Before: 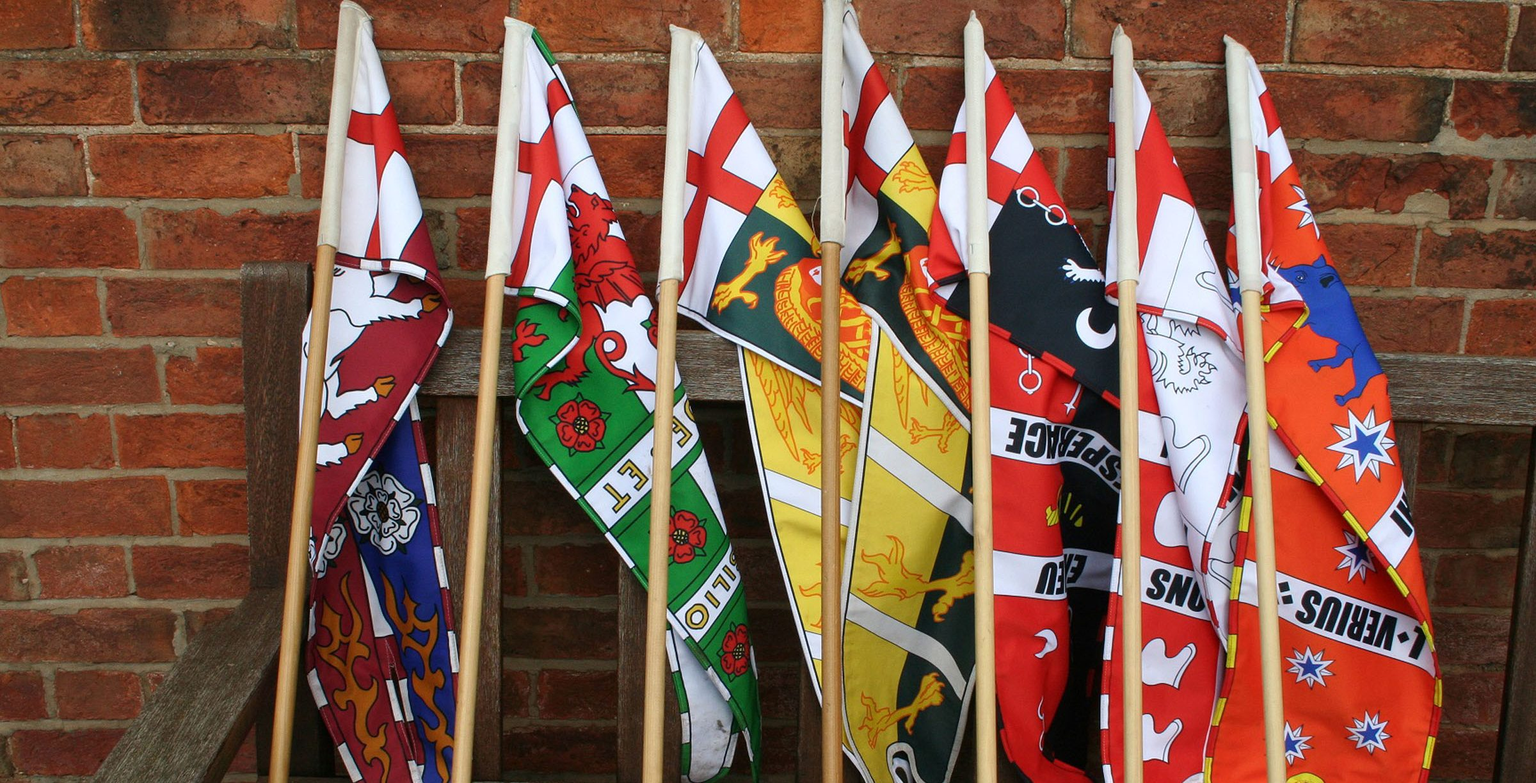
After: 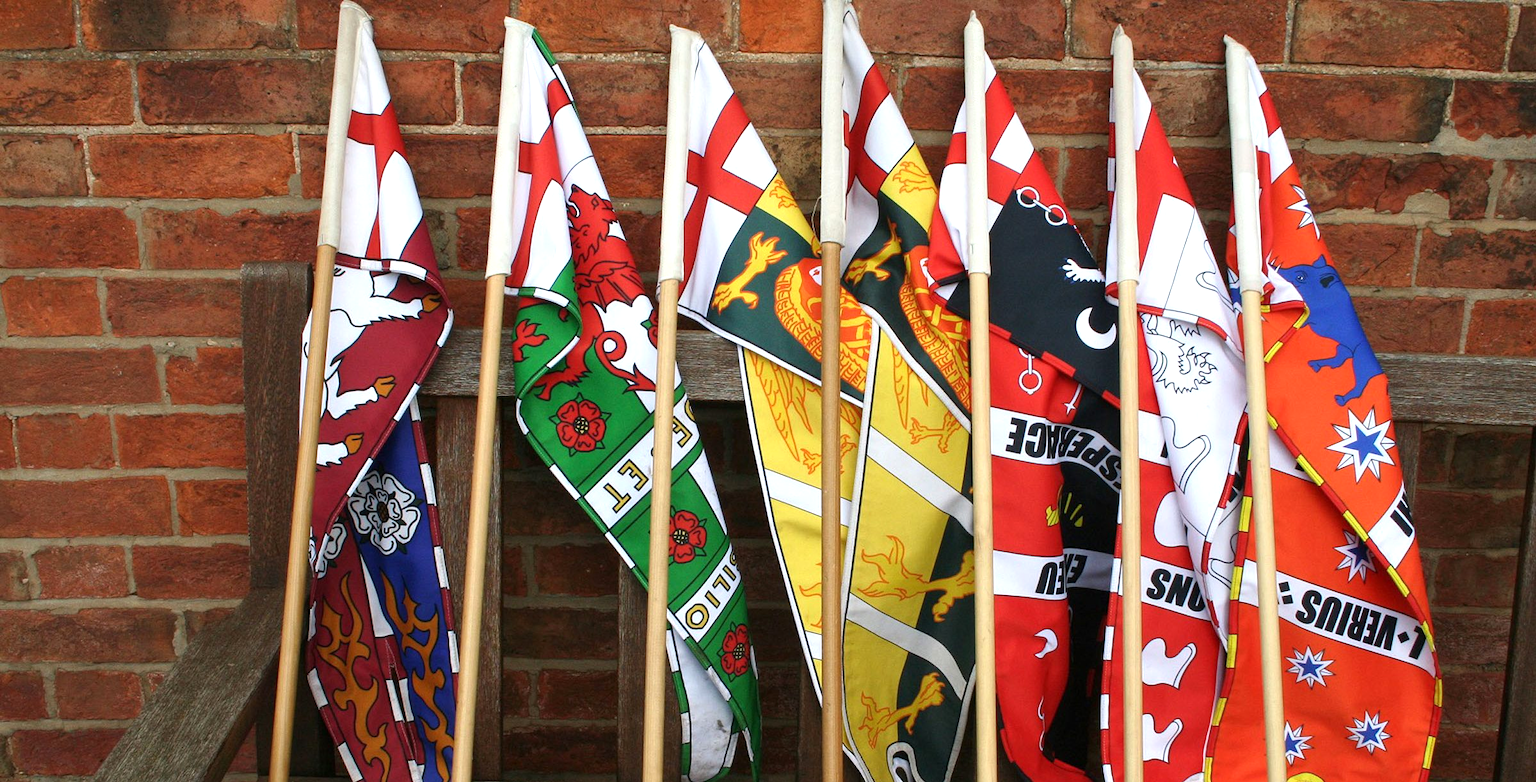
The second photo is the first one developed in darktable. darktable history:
tone equalizer: -8 EV -0.396 EV, -7 EV -0.386 EV, -6 EV -0.325 EV, -5 EV -0.251 EV, -3 EV 0.253 EV, -2 EV 0.334 EV, -1 EV 0.38 EV, +0 EV 0.414 EV, smoothing diameter 24.82%, edges refinement/feathering 6.36, preserve details guided filter
